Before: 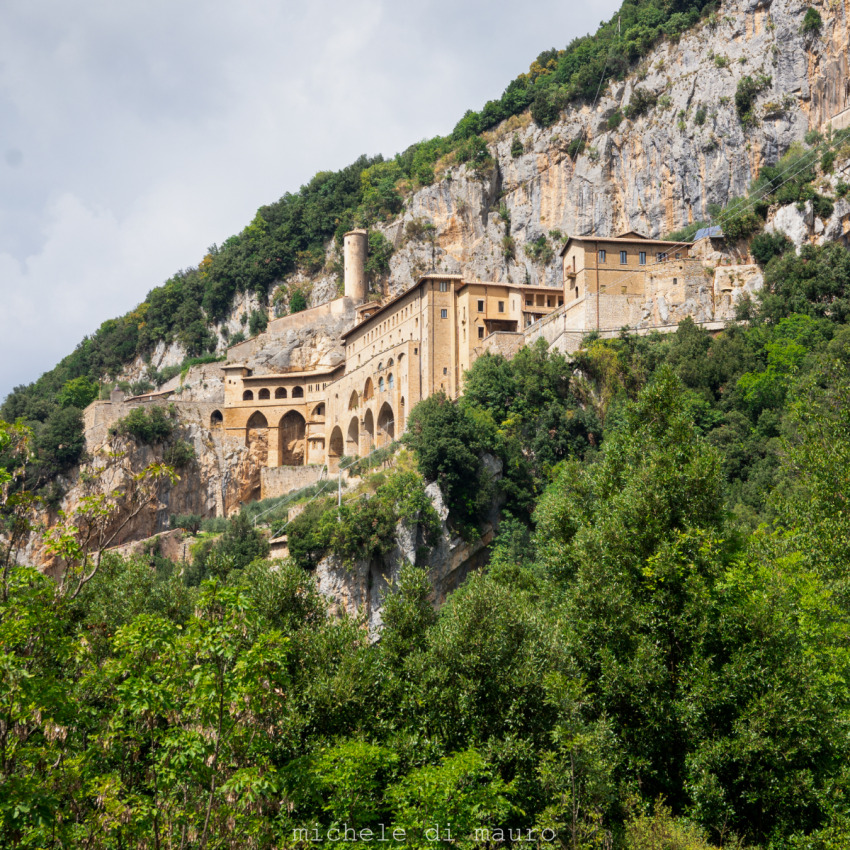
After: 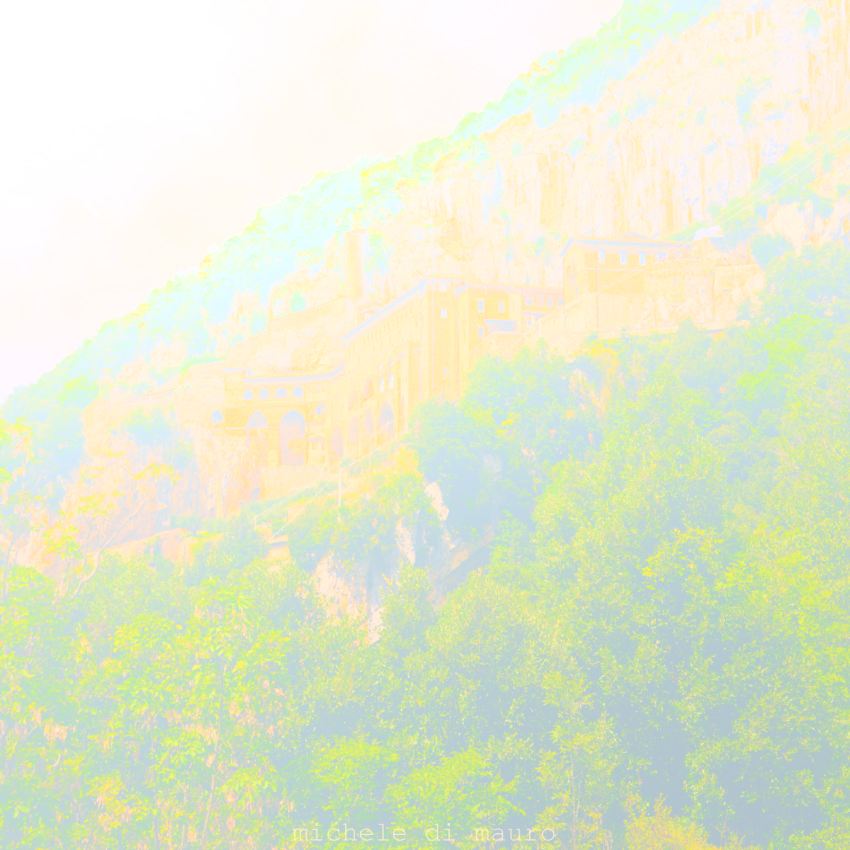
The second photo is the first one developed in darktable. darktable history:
exposure: black level correction -0.03, compensate highlight preservation false
bloom: size 70%, threshold 25%, strength 70%
shadows and highlights: on, module defaults
color correction: highlights a* 10.32, highlights b* 14.66, shadows a* -9.59, shadows b* -15.02
